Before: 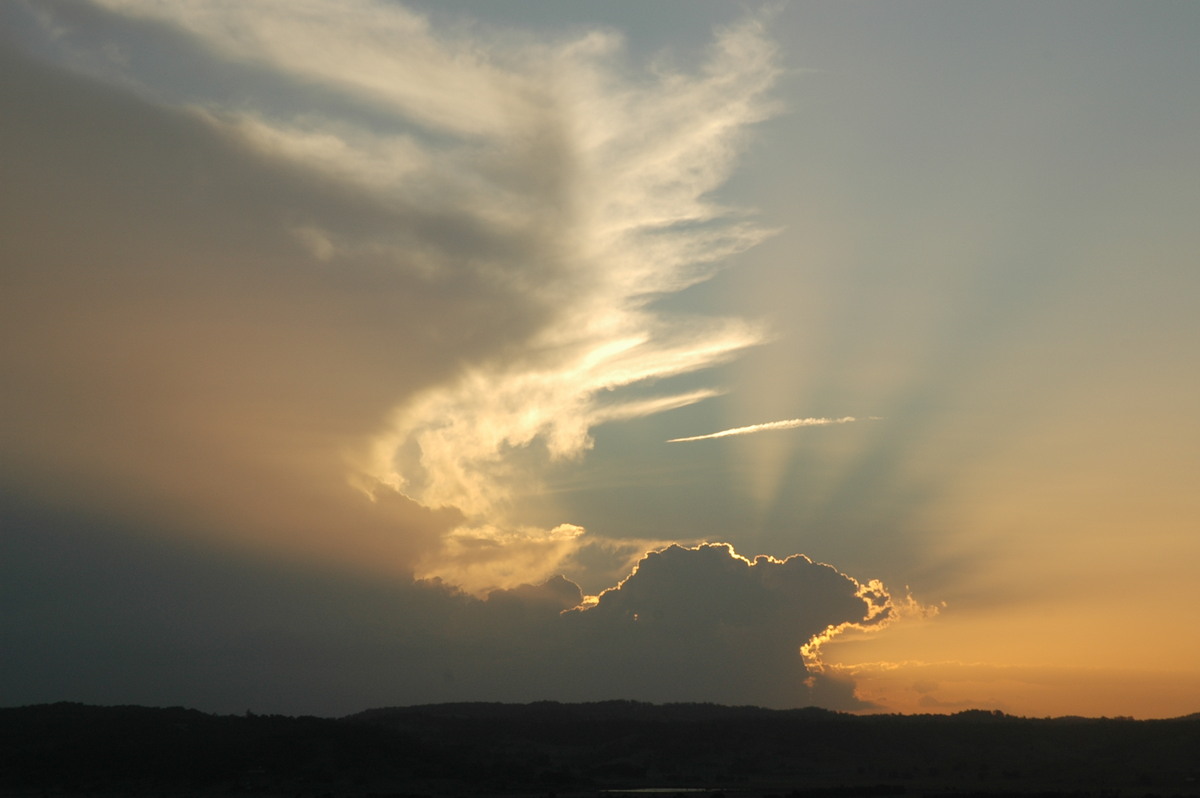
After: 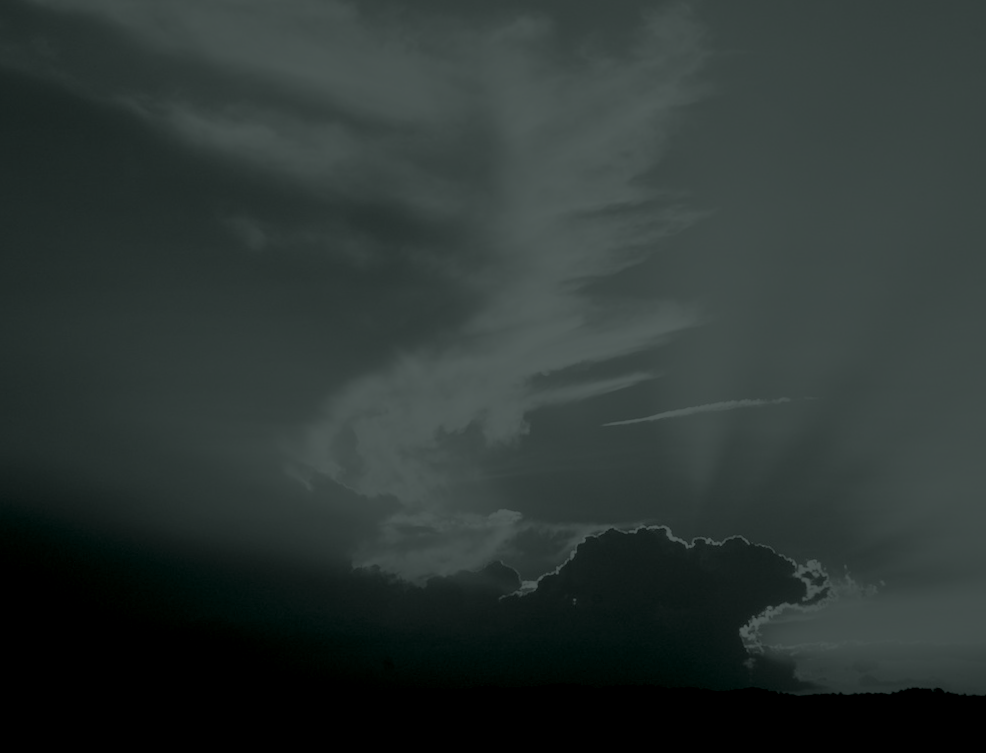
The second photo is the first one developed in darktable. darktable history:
exposure: exposure -0.462 EV, compensate highlight preservation false
crop and rotate: angle 1°, left 4.281%, top 0.642%, right 11.383%, bottom 2.486%
colorize: hue 90°, saturation 19%, lightness 1.59%, version 1
contrast brightness saturation: contrast 0.06, brightness -0.01, saturation -0.23
base curve: curves: ch0 [(0, 0) (0, 0) (0.002, 0.001) (0.008, 0.003) (0.019, 0.011) (0.037, 0.037) (0.064, 0.11) (0.102, 0.232) (0.152, 0.379) (0.216, 0.524) (0.296, 0.665) (0.394, 0.789) (0.512, 0.881) (0.651, 0.945) (0.813, 0.986) (1, 1)], preserve colors none
